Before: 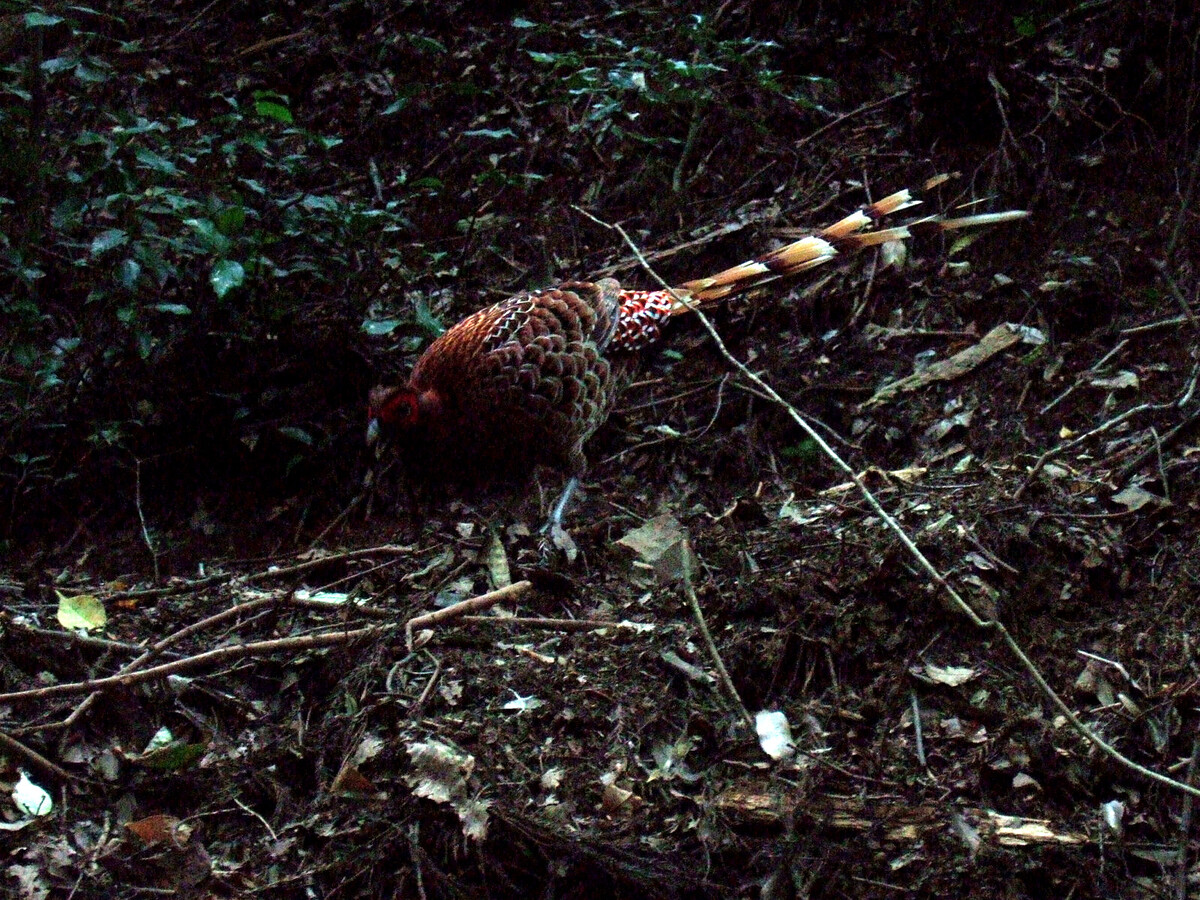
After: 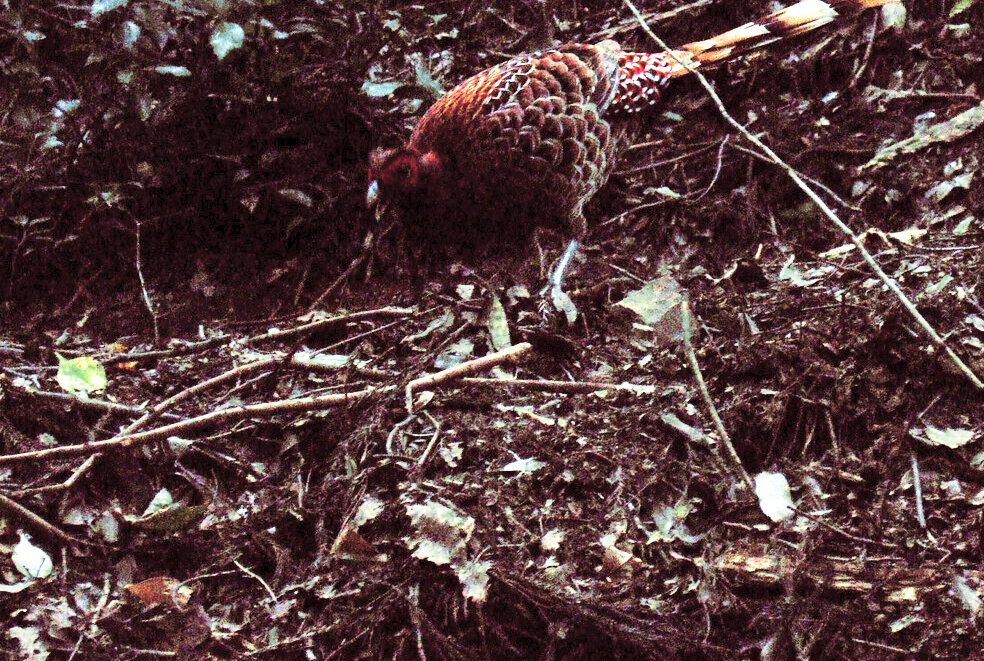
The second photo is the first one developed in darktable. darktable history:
contrast brightness saturation: contrast 0.39, brightness 0.53
split-toning: on, module defaults
color zones: curves: ch0 [(0.004, 0.305) (0.261, 0.623) (0.389, 0.399) (0.708, 0.571) (0.947, 0.34)]; ch1 [(0.025, 0.645) (0.229, 0.584) (0.326, 0.551) (0.484, 0.262) (0.757, 0.643)]
crop: top 26.531%, right 17.959%
shadows and highlights: soften with gaussian
